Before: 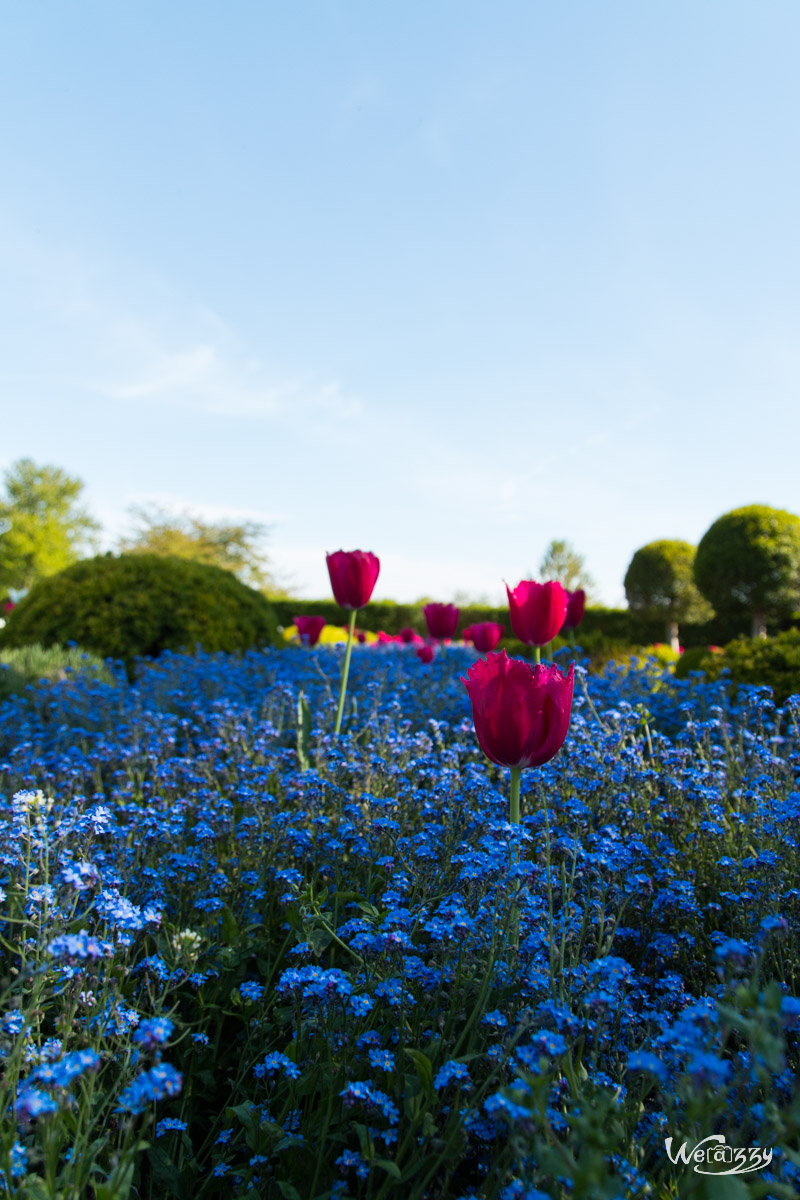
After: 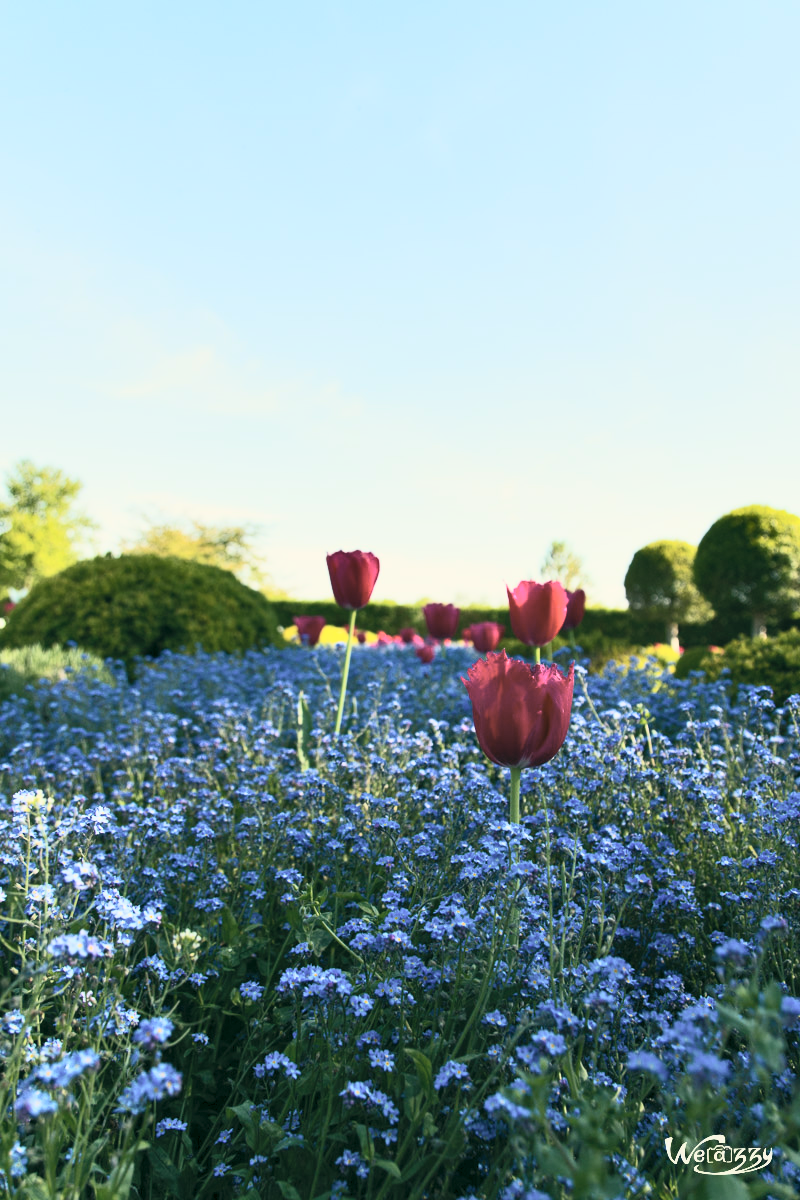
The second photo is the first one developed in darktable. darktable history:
contrast brightness saturation: contrast 0.43, brightness 0.56, saturation -0.19
color correction: highlights a* -0.482, highlights b* 9.48, shadows a* -9.48, shadows b* 0.803
shadows and highlights: shadows 43.71, white point adjustment -1.46, soften with gaussian
